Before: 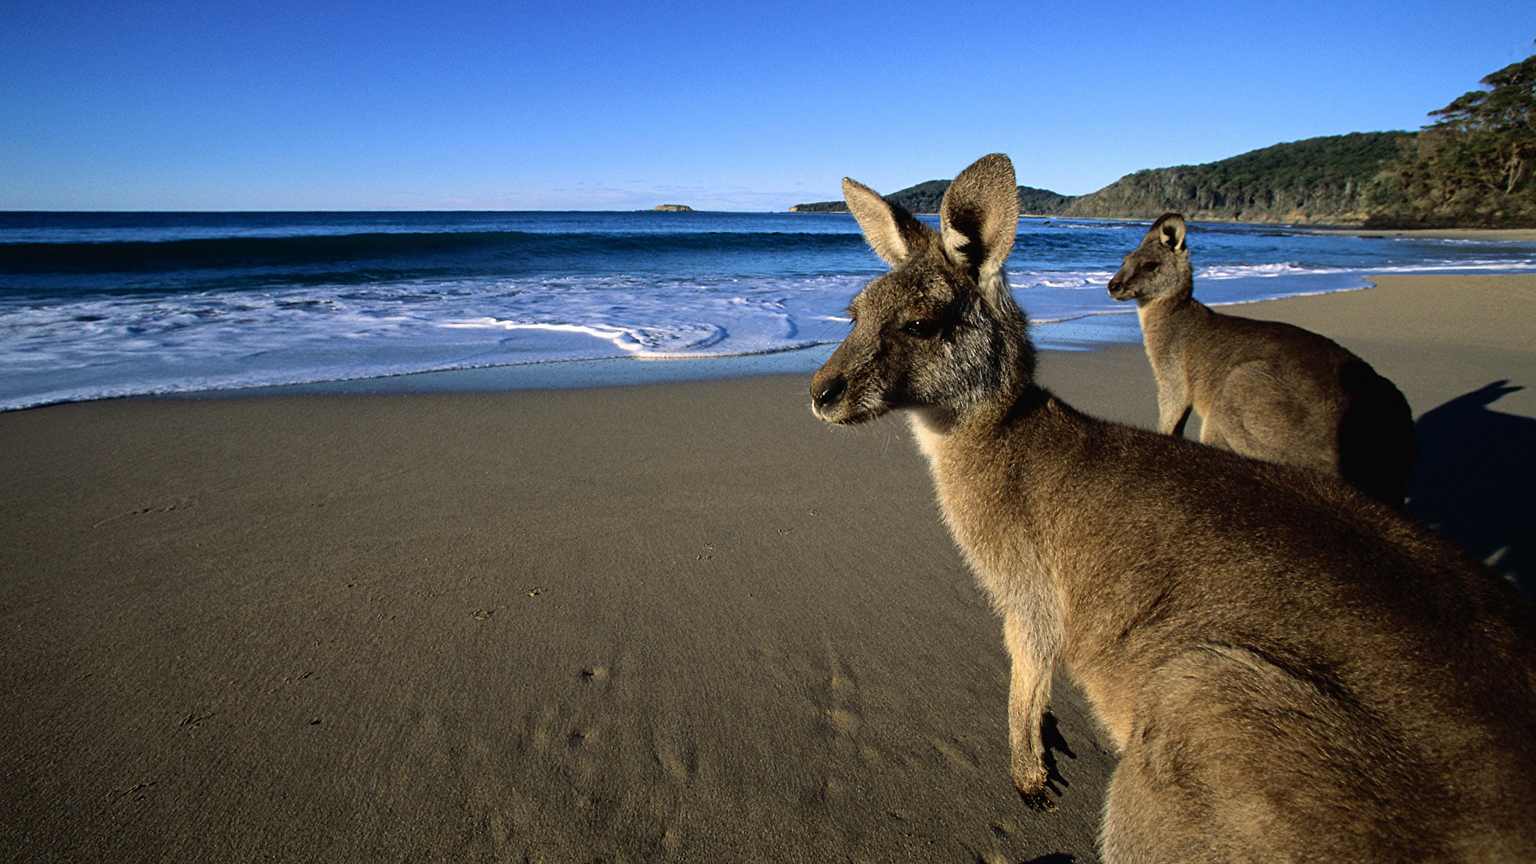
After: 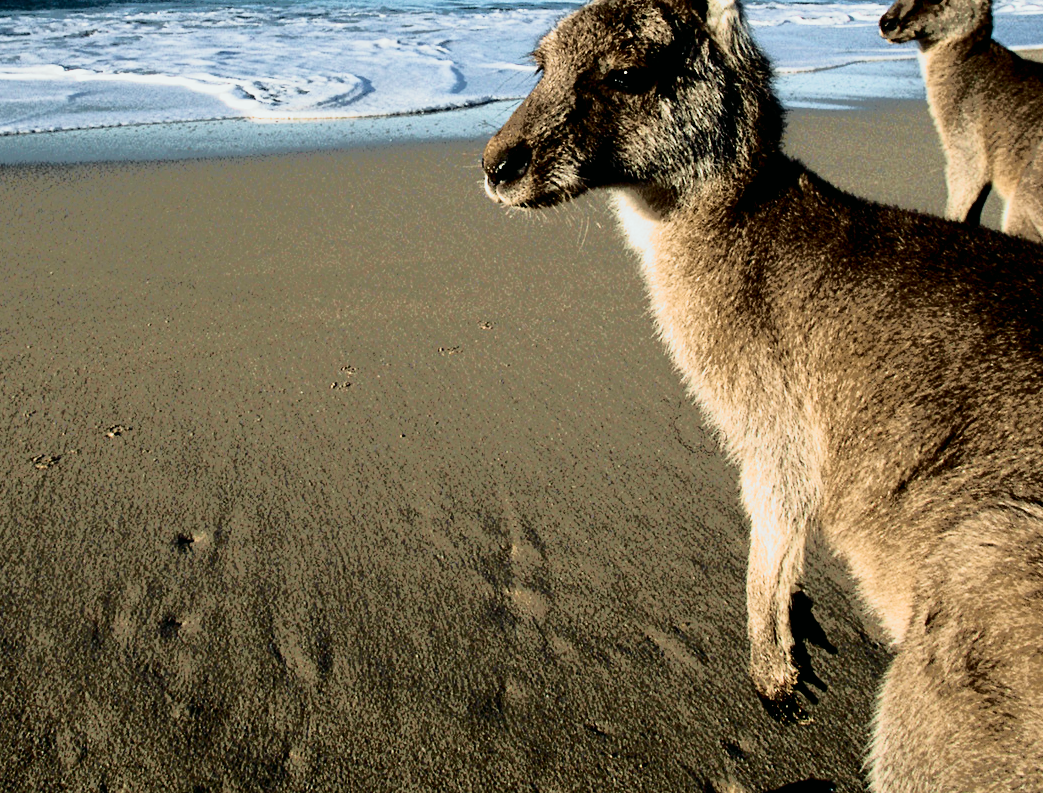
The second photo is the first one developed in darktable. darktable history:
tone curve: curves: ch0 [(0, 0) (0.081, 0.033) (0.192, 0.124) (0.283, 0.238) (0.407, 0.476) (0.495, 0.521) (0.661, 0.756) (0.788, 0.87) (1, 0.951)]; ch1 [(0, 0) (0.161, 0.092) (0.35, 0.33) (0.392, 0.392) (0.427, 0.426) (0.479, 0.472) (0.505, 0.497) (0.521, 0.524) (0.567, 0.56) (0.583, 0.592) (0.625, 0.627) (0.678, 0.733) (1, 1)]; ch2 [(0, 0) (0.346, 0.362) (0.404, 0.427) (0.502, 0.499) (0.531, 0.523) (0.544, 0.561) (0.58, 0.59) (0.629, 0.642) (0.717, 0.678) (1, 1)], color space Lab, independent channels, preserve colors none
filmic rgb: black relative exposure -8.2 EV, white relative exposure 2.2 EV, threshold 3 EV, hardness 7.11, latitude 75%, contrast 1.325, highlights saturation mix -2%, shadows ↔ highlights balance 30%, preserve chrominance RGB euclidean norm, color science v5 (2021), contrast in shadows safe, contrast in highlights safe, enable highlight reconstruction true
crop and rotate: left 29.237%, top 31.152%, right 19.807%
white balance: red 1.029, blue 0.92
tone equalizer: -8 EV -0.55 EV
